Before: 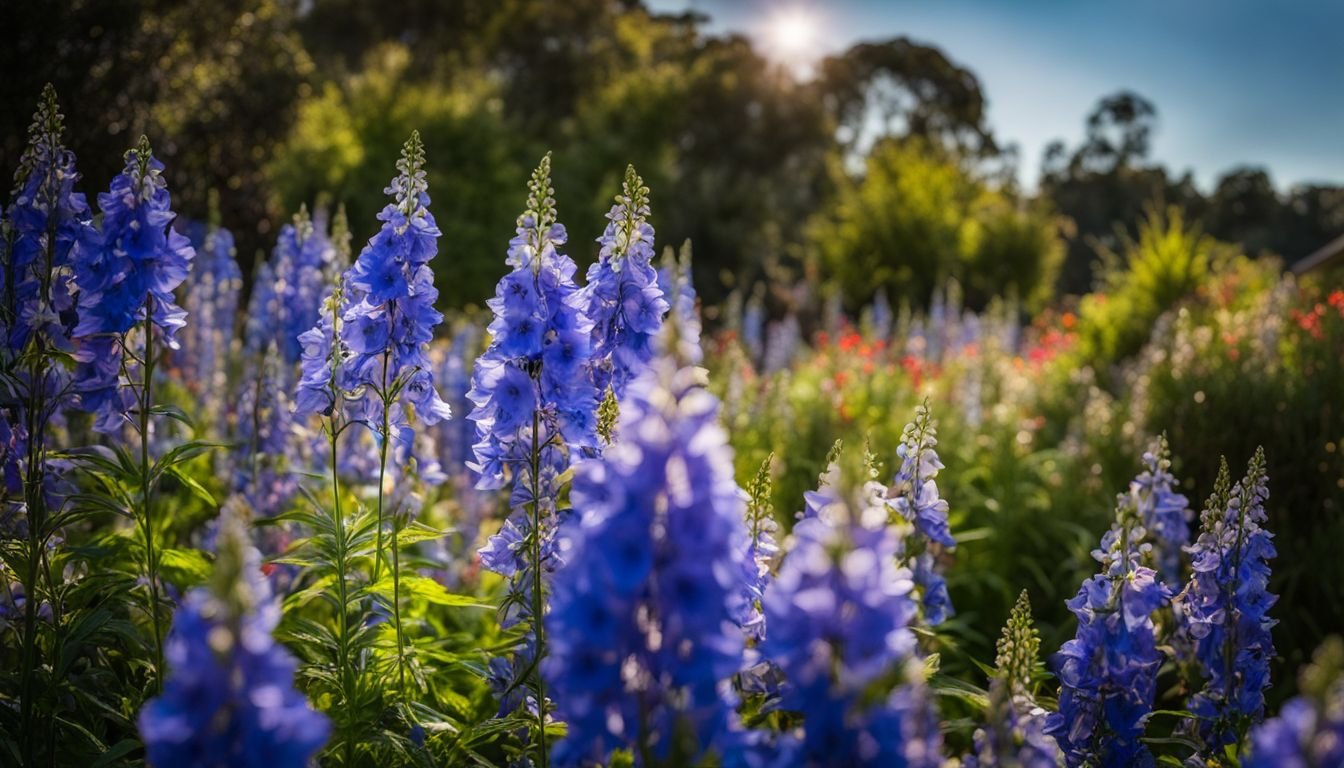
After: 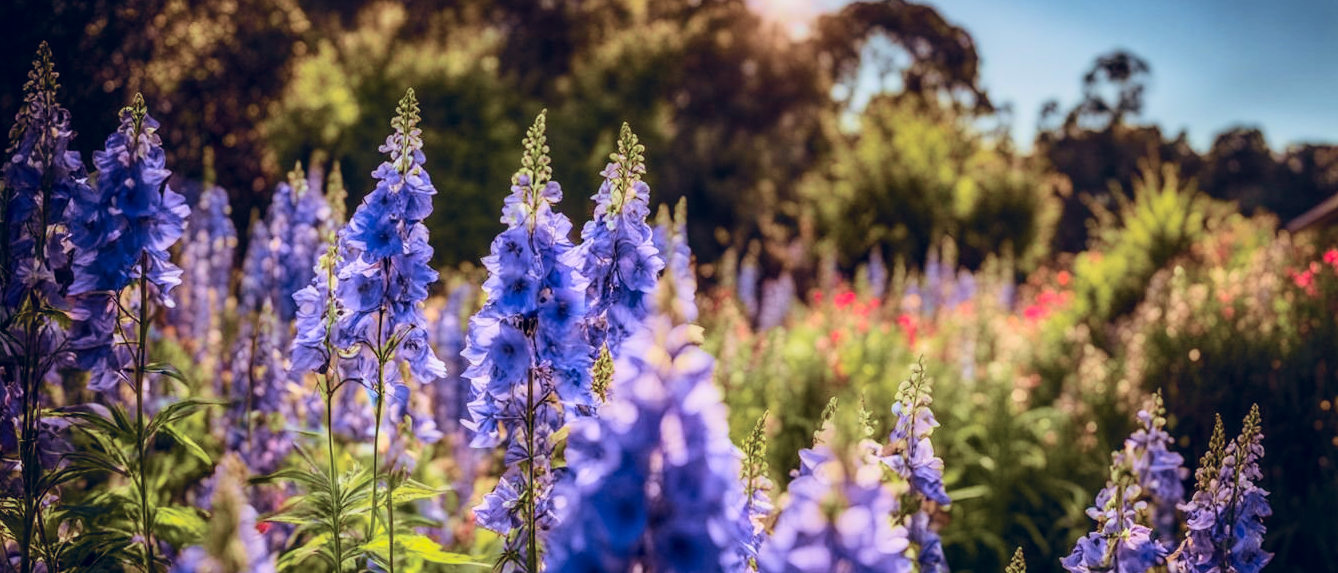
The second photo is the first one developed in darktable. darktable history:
crop: left 0.387%, top 5.469%, bottom 19.809%
tone curve: curves: ch0 [(0, 0) (0.049, 0.01) (0.154, 0.081) (0.491, 0.519) (0.748, 0.765) (1, 0.919)]; ch1 [(0, 0) (0.172, 0.123) (0.317, 0.272) (0.401, 0.422) (0.499, 0.497) (0.531, 0.54) (0.615, 0.603) (0.741, 0.783) (1, 1)]; ch2 [(0, 0) (0.411, 0.424) (0.483, 0.478) (0.544, 0.56) (0.686, 0.638) (1, 1)], color space Lab, independent channels, preserve colors none
local contrast: on, module defaults
velvia: on, module defaults
contrast brightness saturation: contrast 0.07, brightness 0.08, saturation 0.18
color balance rgb: shadows lift › chroma 9.92%, shadows lift › hue 45.12°, power › luminance 3.26%, power › hue 231.93°, global offset › luminance 0.4%, global offset › chroma 0.21%, global offset › hue 255.02°
